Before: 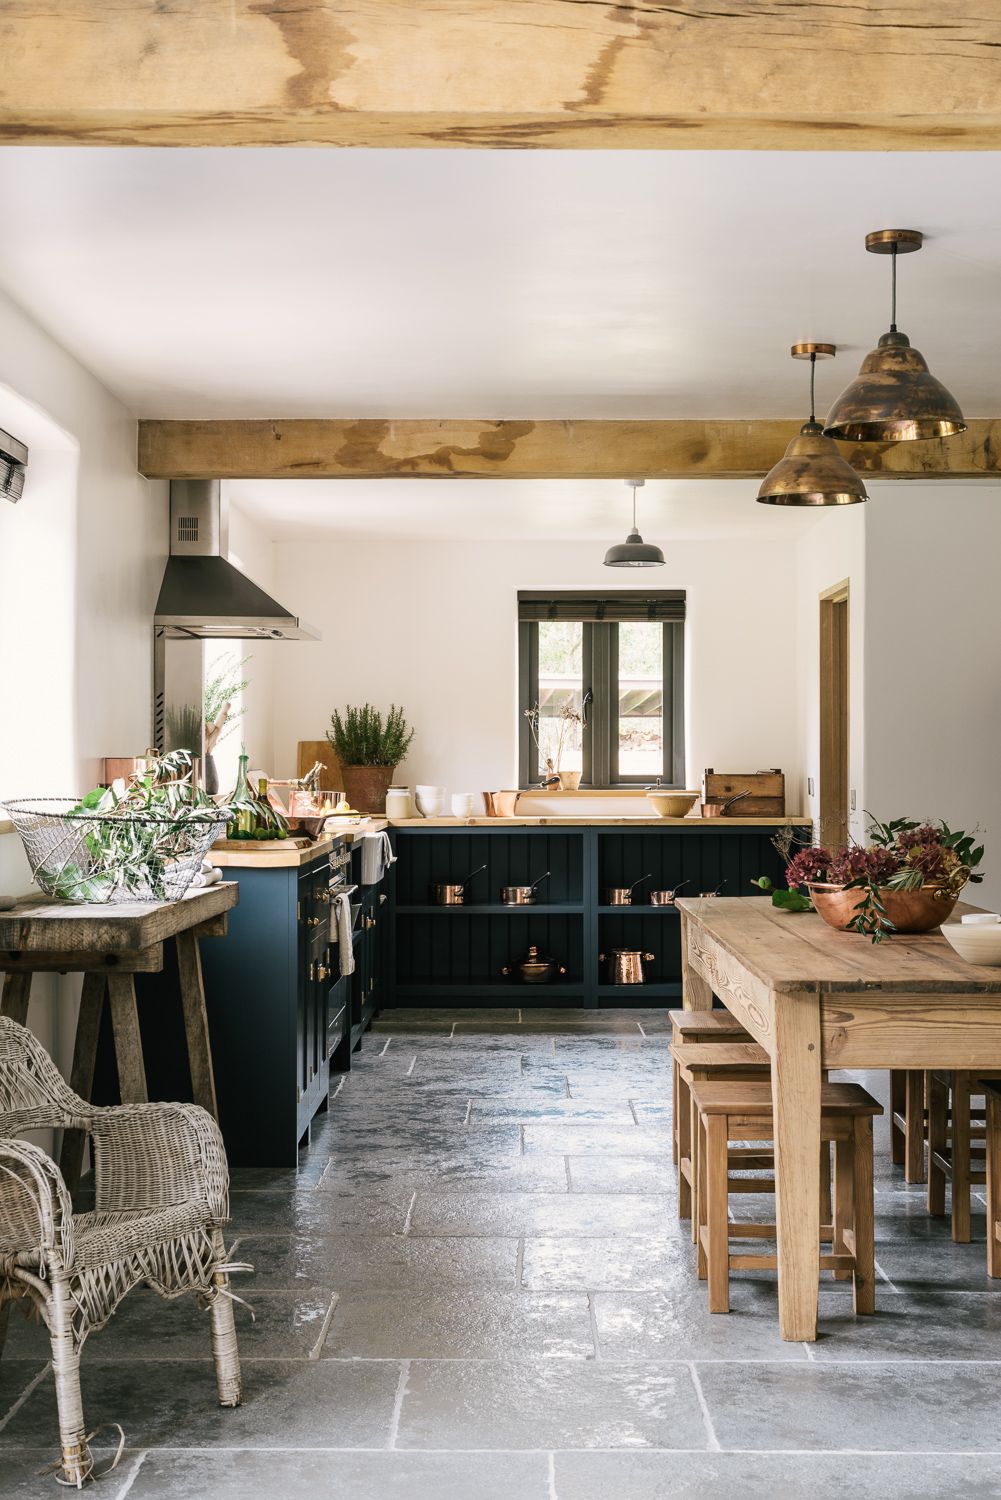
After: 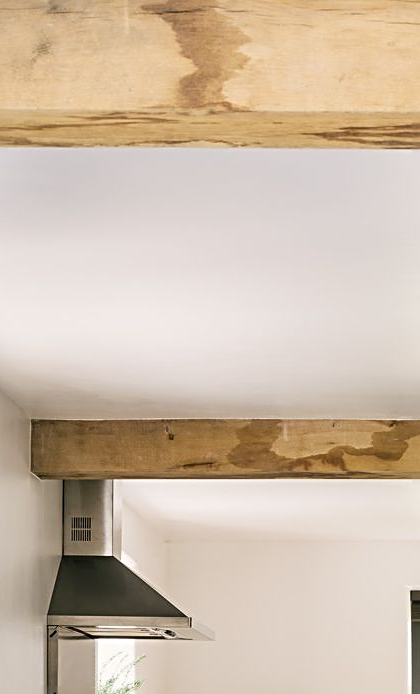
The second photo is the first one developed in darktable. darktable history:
crop and rotate: left 10.817%, top 0.062%, right 47.194%, bottom 53.626%
sharpen: radius 3.119
